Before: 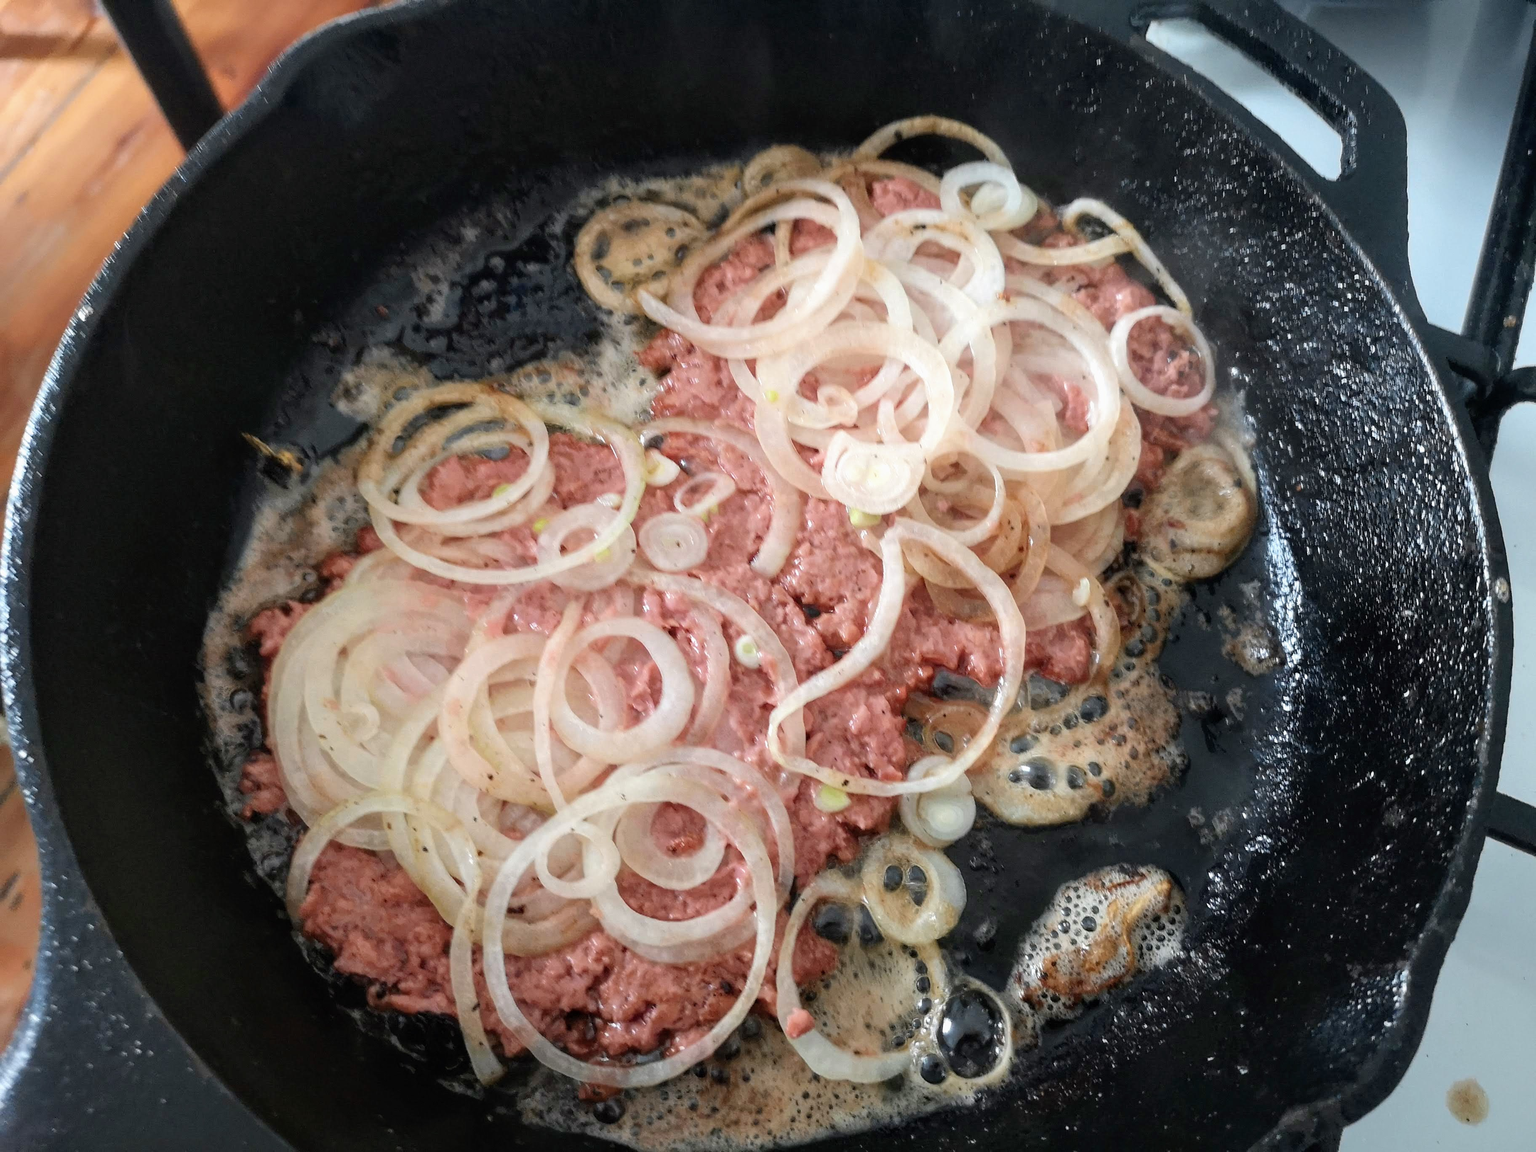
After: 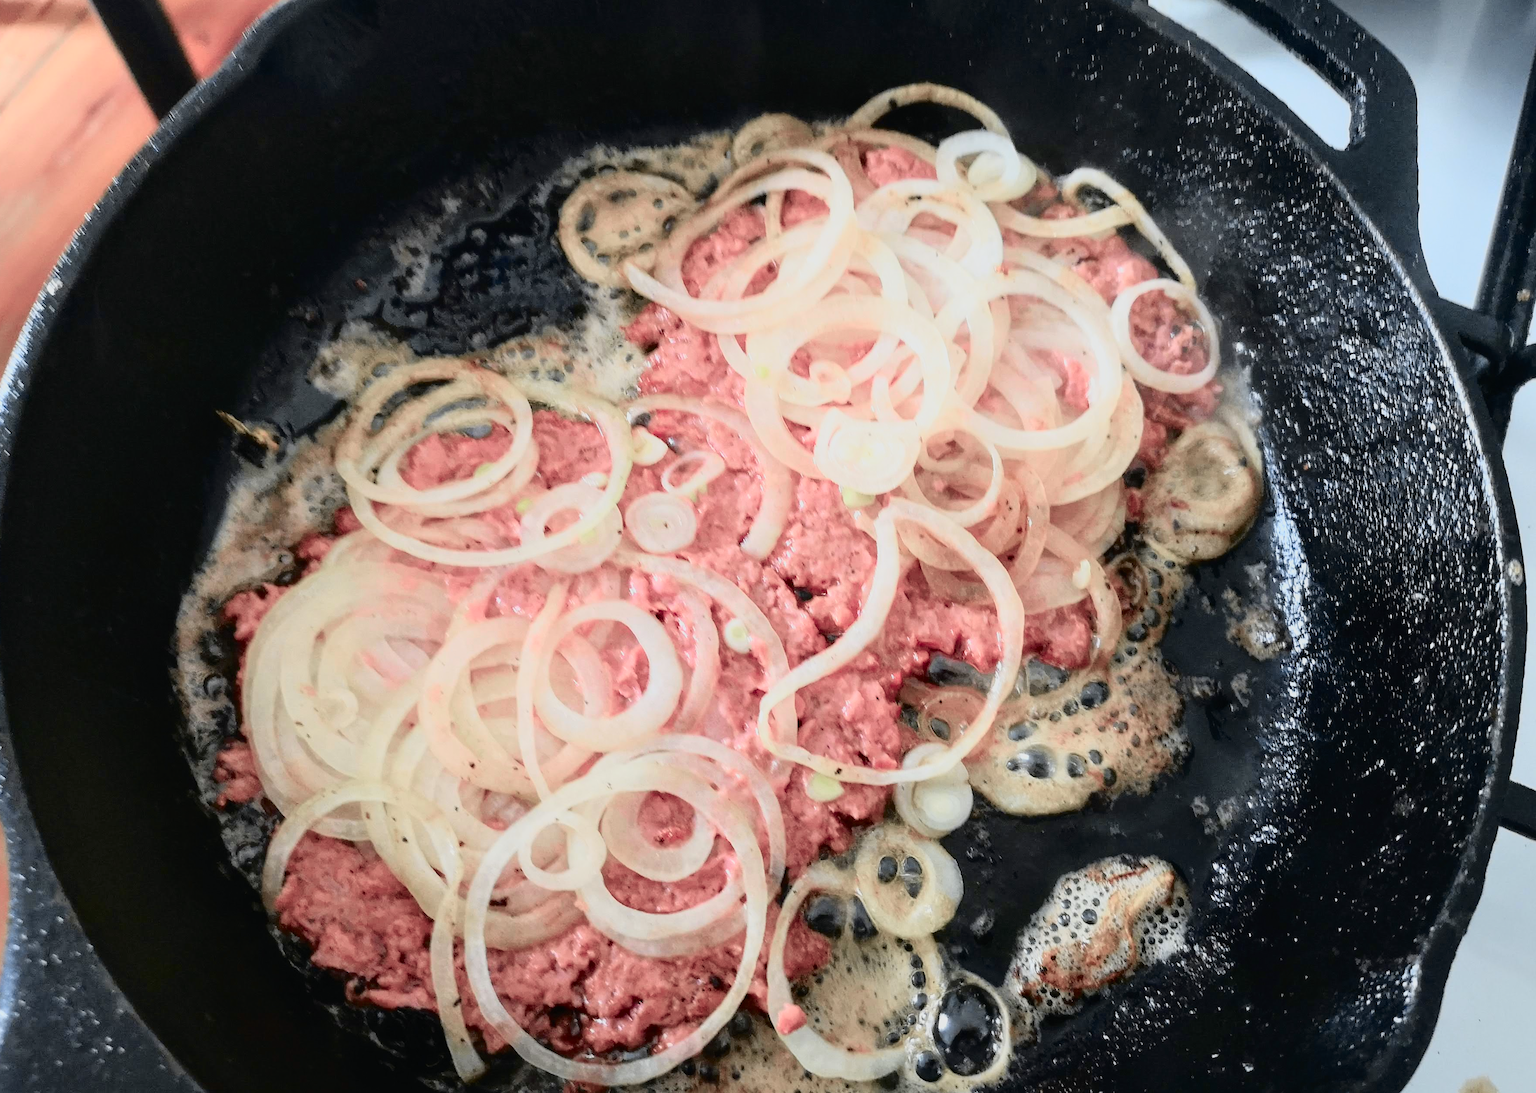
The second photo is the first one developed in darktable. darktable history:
tone curve: curves: ch0 [(0, 0.009) (0.105, 0.054) (0.195, 0.132) (0.289, 0.278) (0.384, 0.391) (0.513, 0.53) (0.66, 0.667) (0.895, 0.863) (1, 0.919)]; ch1 [(0, 0) (0.161, 0.092) (0.35, 0.33) (0.403, 0.395) (0.456, 0.469) (0.502, 0.499) (0.519, 0.514) (0.576, 0.584) (0.642, 0.658) (0.701, 0.742) (1, 0.942)]; ch2 [(0, 0) (0.371, 0.362) (0.437, 0.437) (0.501, 0.5) (0.53, 0.528) (0.569, 0.564) (0.619, 0.58) (0.883, 0.752) (1, 0.929)], color space Lab, independent channels, preserve colors none
crop: left 2.152%, top 3.074%, right 0.887%, bottom 4.924%
contrast brightness saturation: contrast 0.196, brightness 0.149, saturation 0.138
